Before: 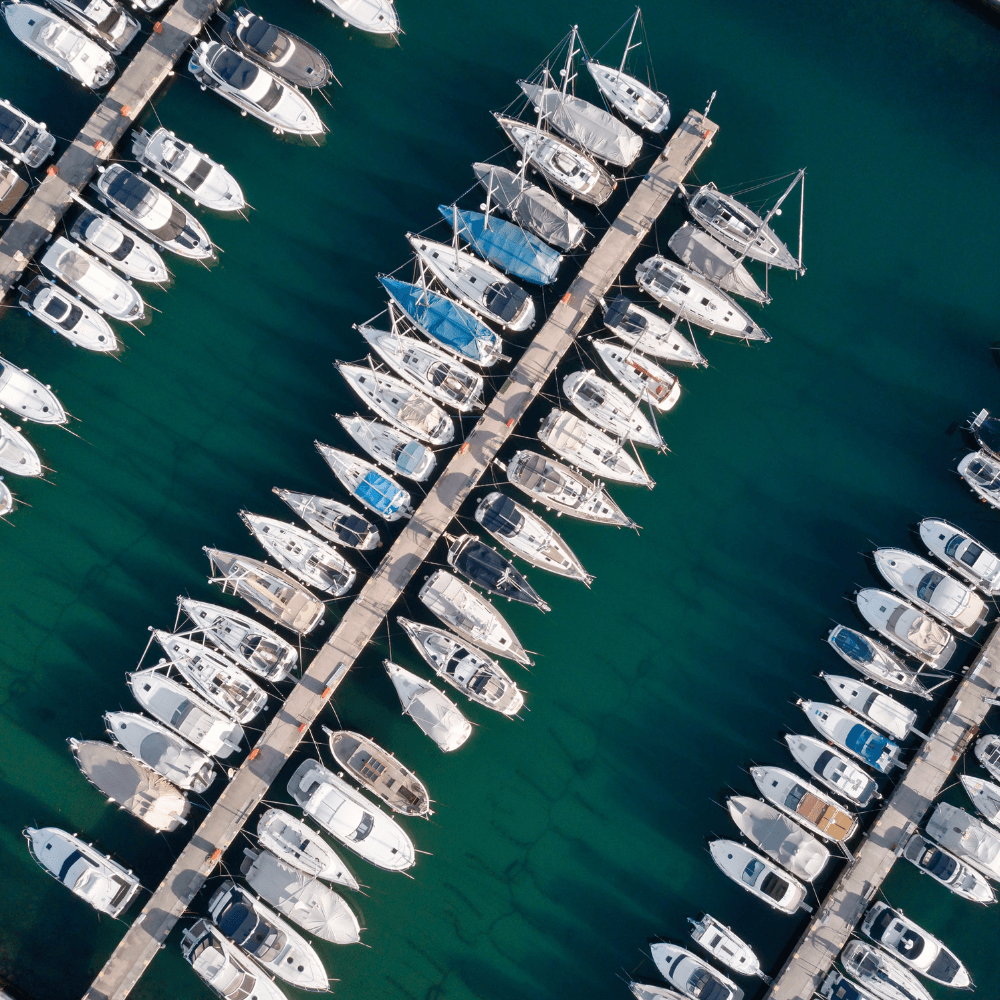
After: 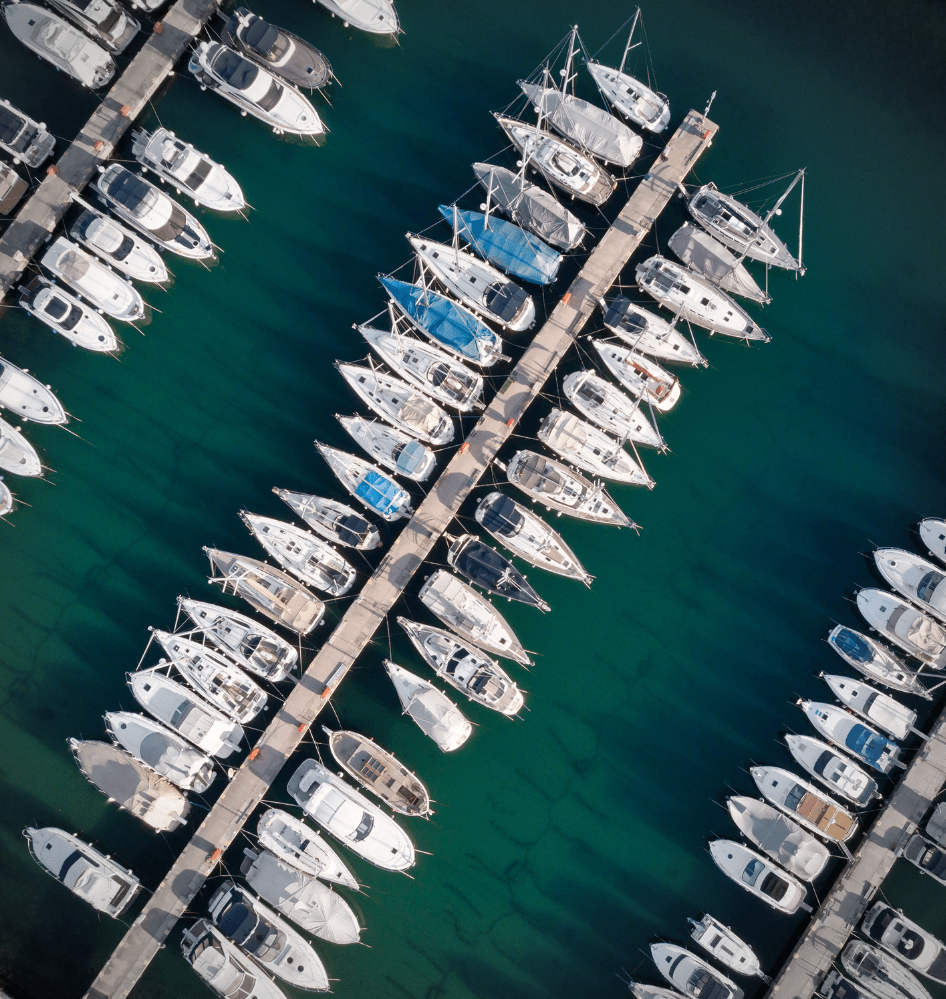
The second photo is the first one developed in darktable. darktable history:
crop and rotate: left 0%, right 5.313%
vignetting: on, module defaults
